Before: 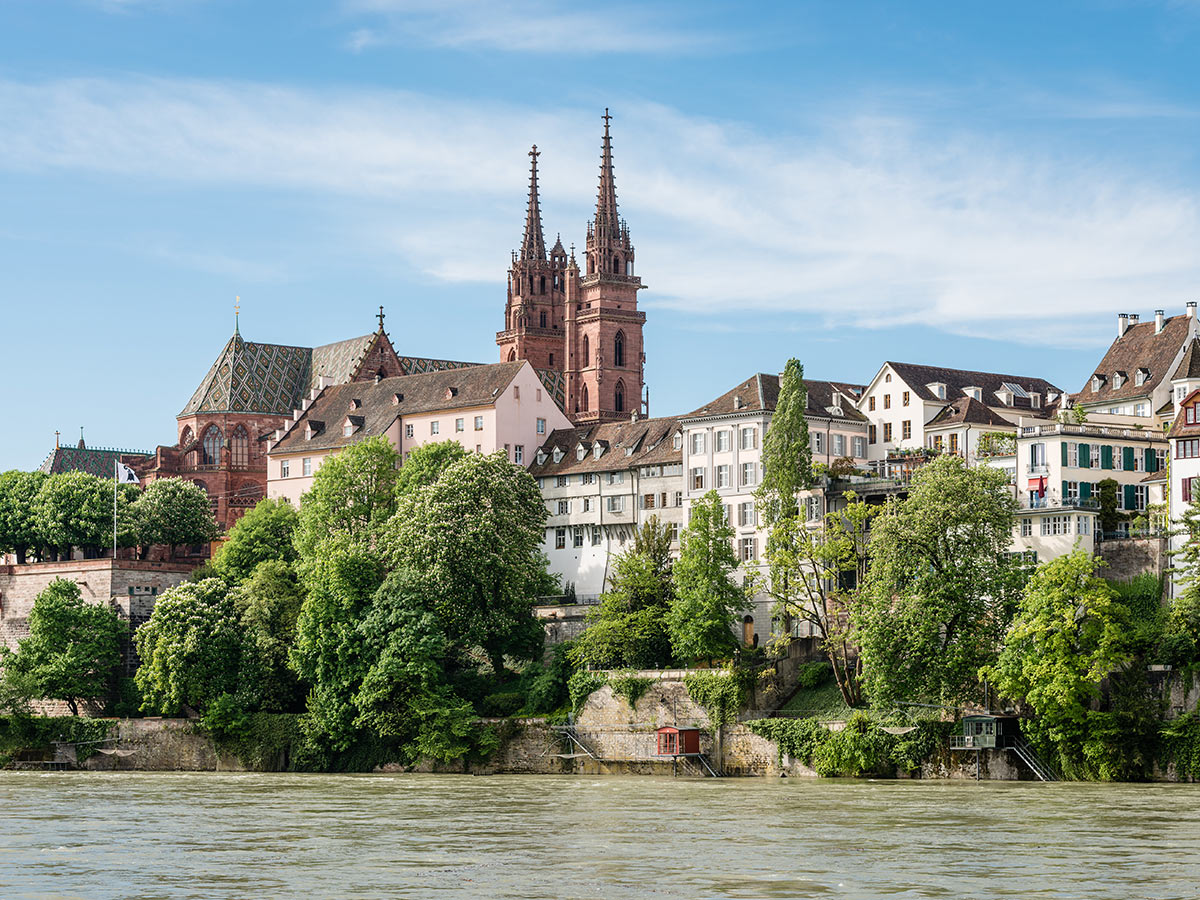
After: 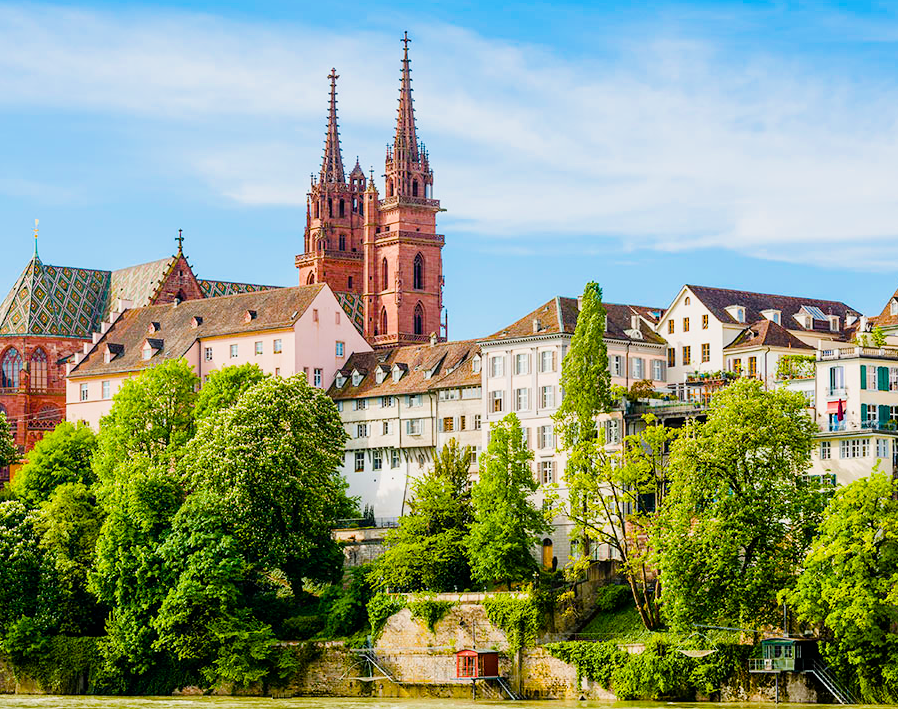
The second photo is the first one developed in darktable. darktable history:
crop: left 16.768%, top 8.653%, right 8.362%, bottom 12.485%
color balance rgb: linear chroma grading › global chroma 25%, perceptual saturation grading › global saturation 40%, perceptual saturation grading › highlights -50%, perceptual saturation grading › shadows 30%, perceptual brilliance grading › global brilliance 25%, global vibrance 60%
filmic rgb: black relative exposure -7.65 EV, white relative exposure 4.56 EV, hardness 3.61
